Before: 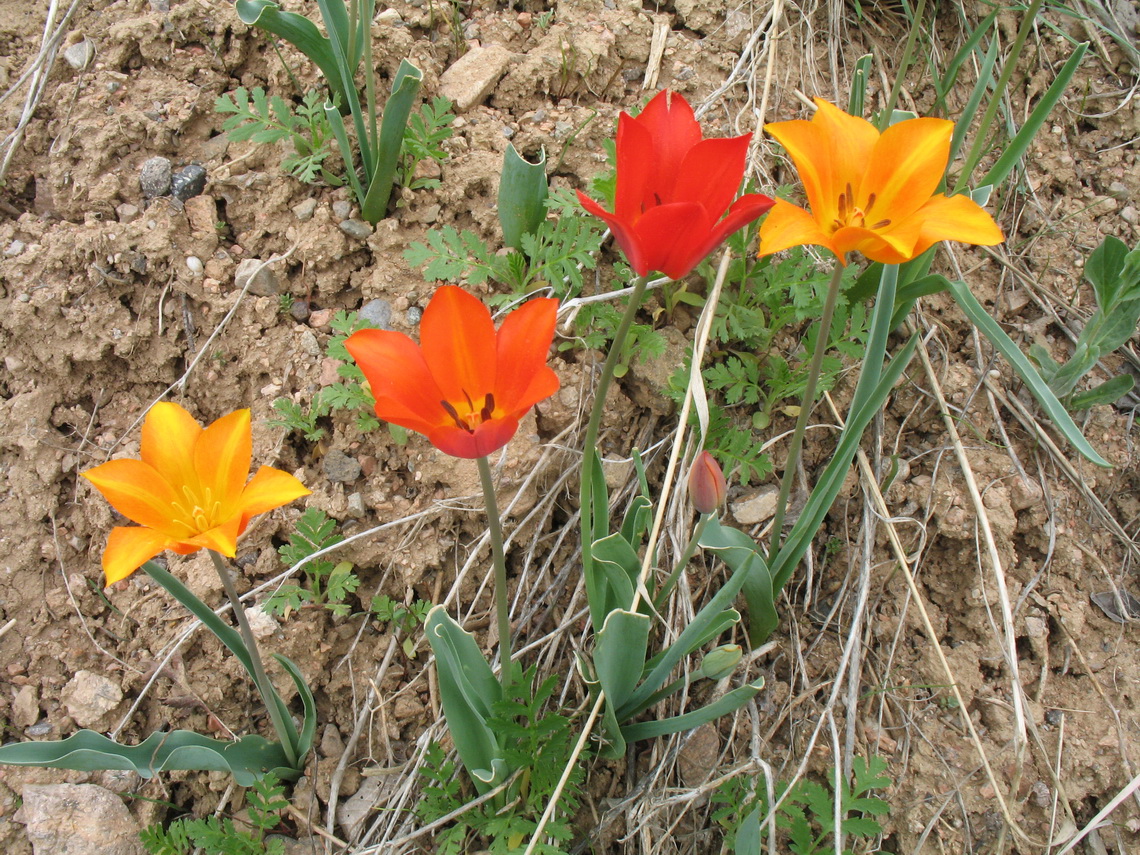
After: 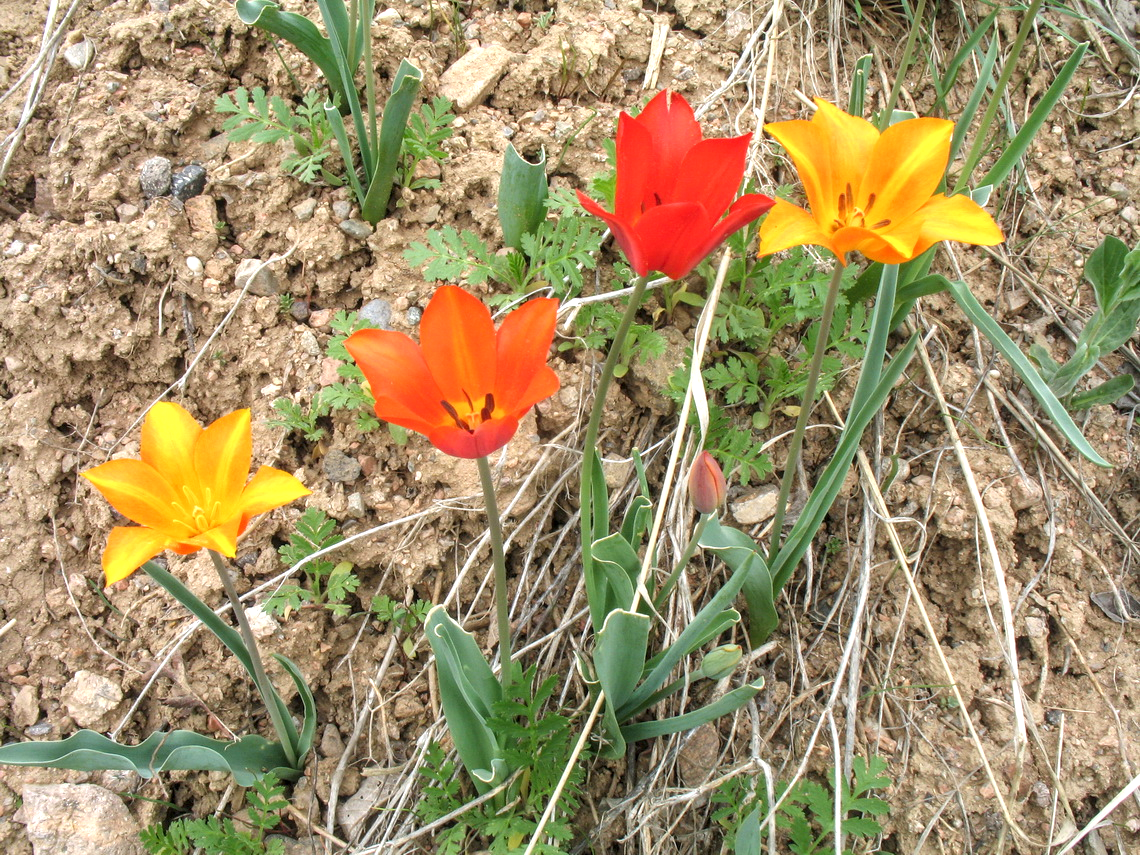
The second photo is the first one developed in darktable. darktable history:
exposure: exposure 0.493 EV, compensate highlight preservation false
local contrast: on, module defaults
